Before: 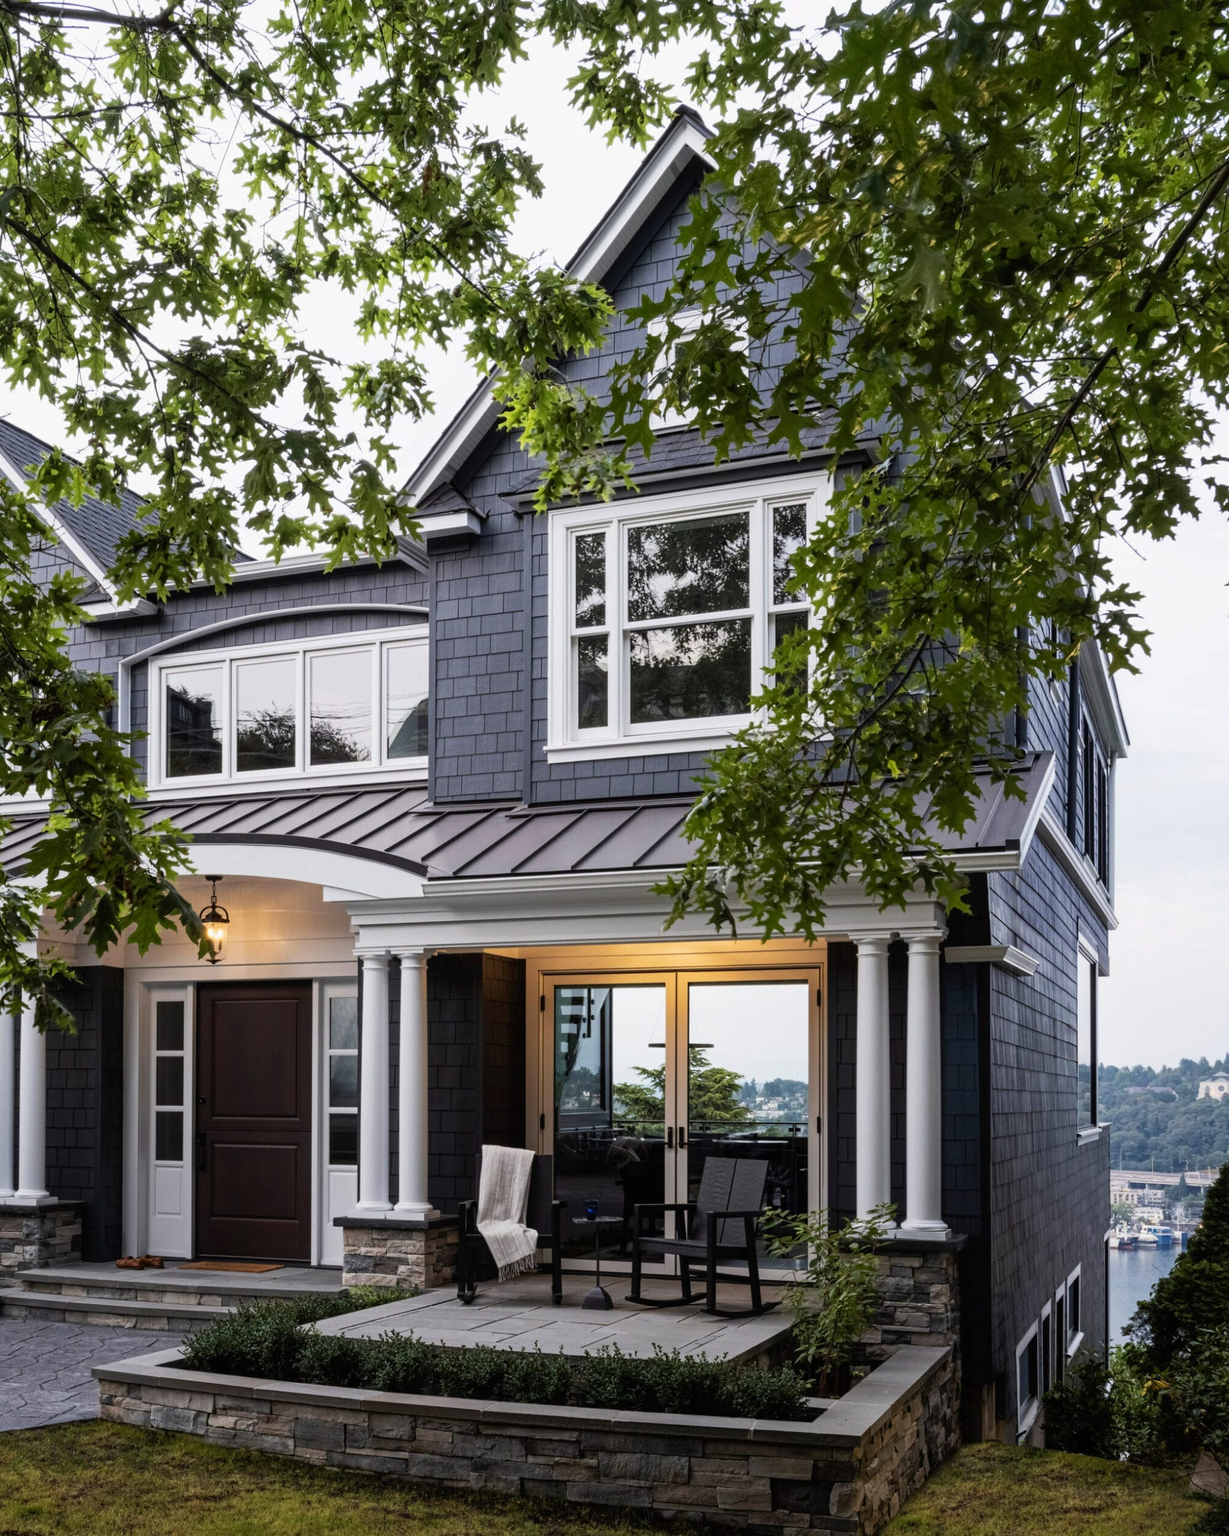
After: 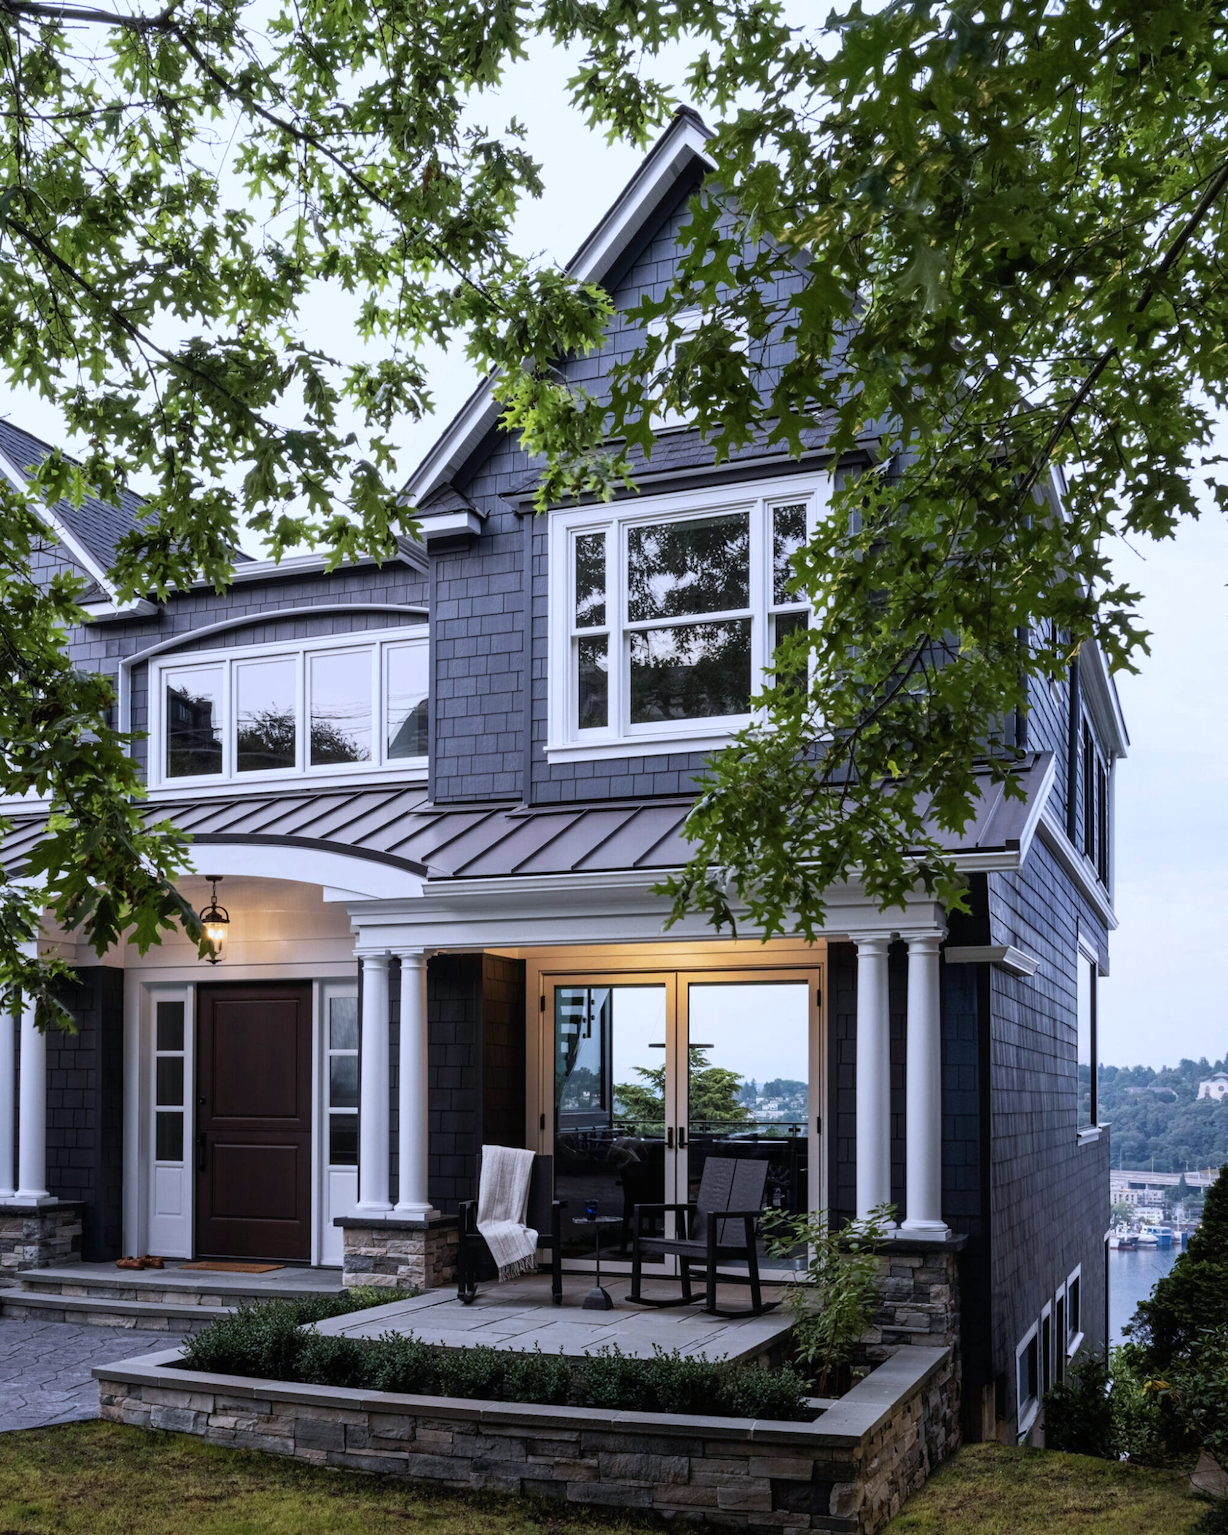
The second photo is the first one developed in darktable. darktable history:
color calibration: illuminant as shot in camera, x 0.37, y 0.382, temperature 4316.44 K
